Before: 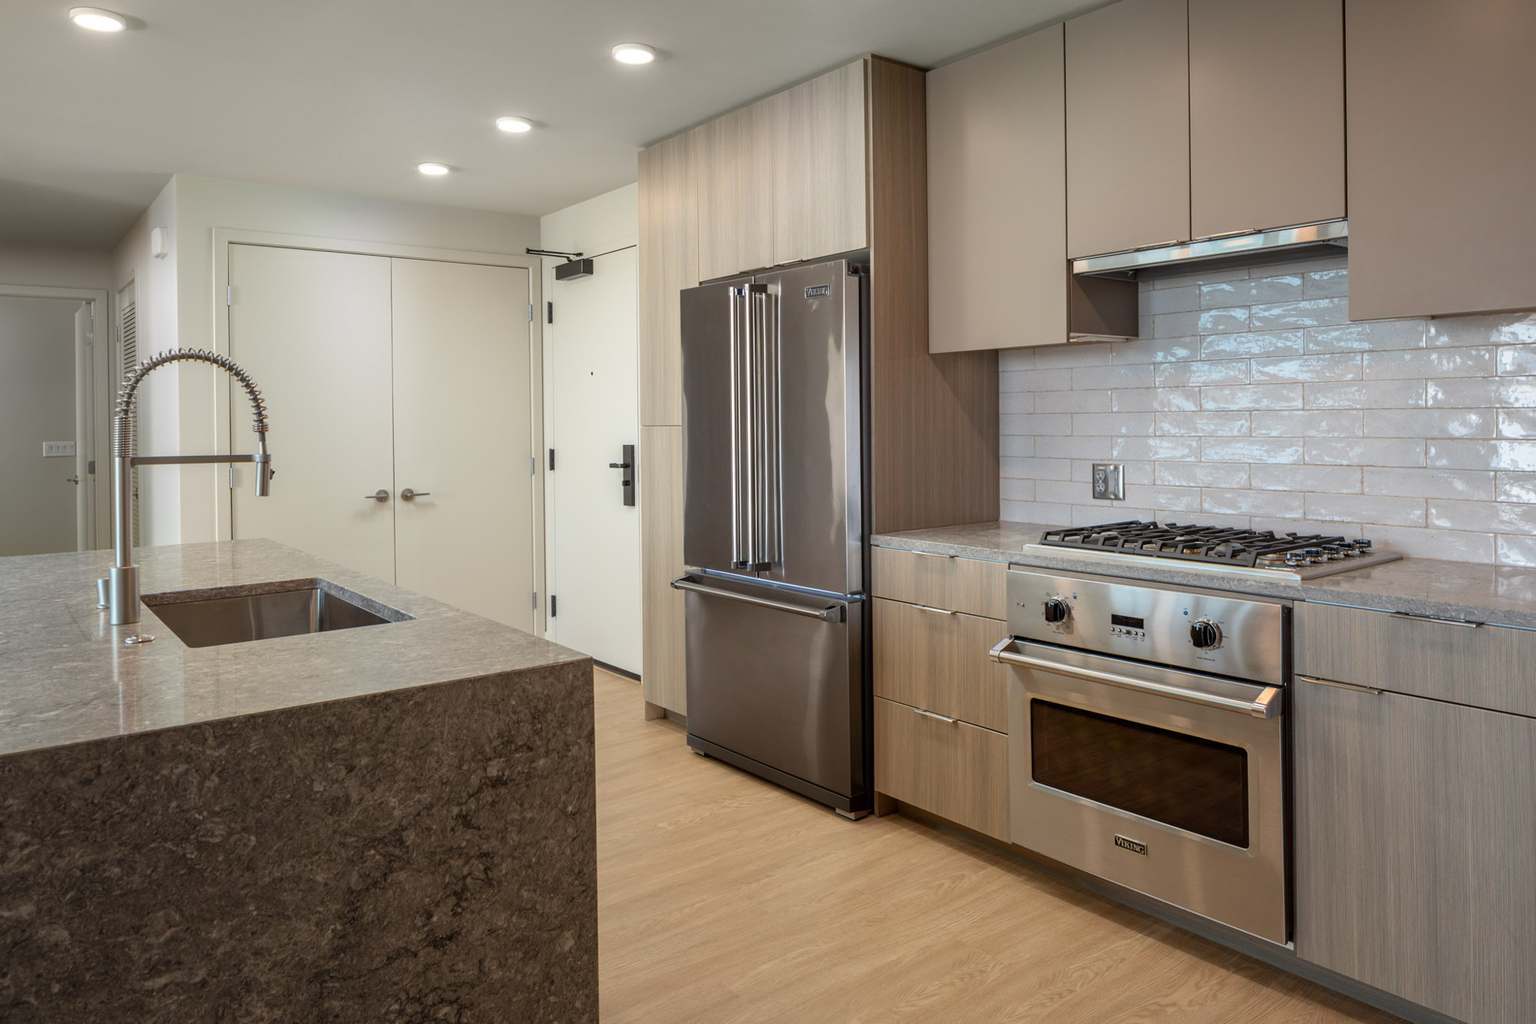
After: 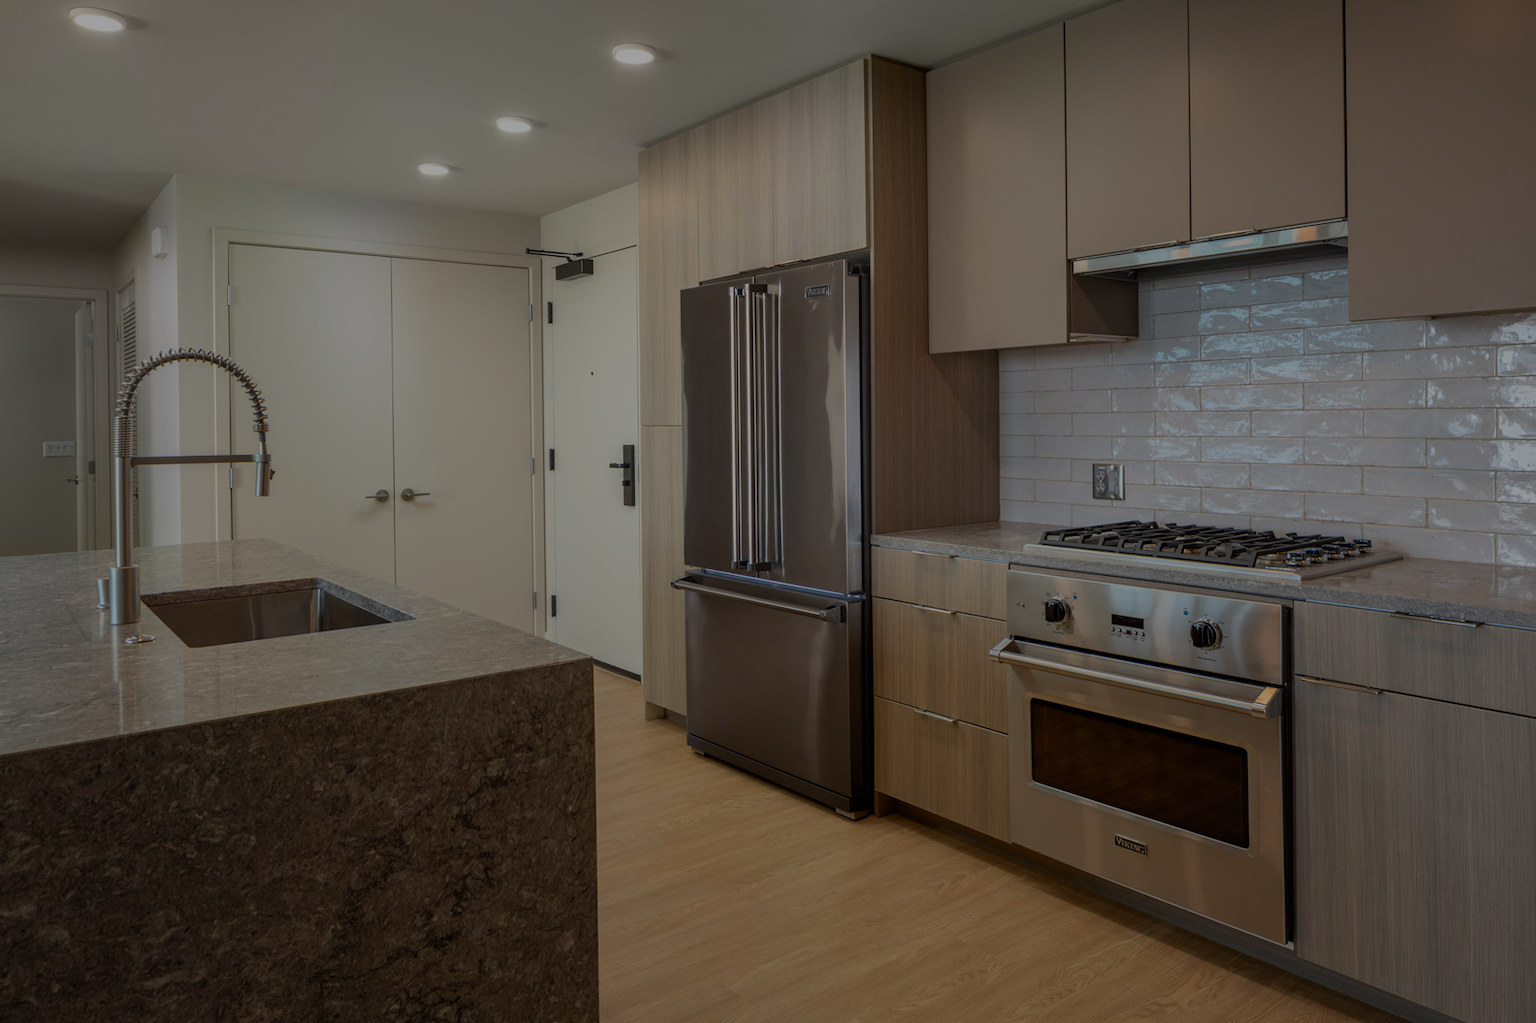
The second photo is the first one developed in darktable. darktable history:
exposure: exposure -1.512 EV, compensate exposure bias true, compensate highlight preservation false
color balance rgb: shadows lift › hue 87.15°, perceptual saturation grading › global saturation 19.506%
